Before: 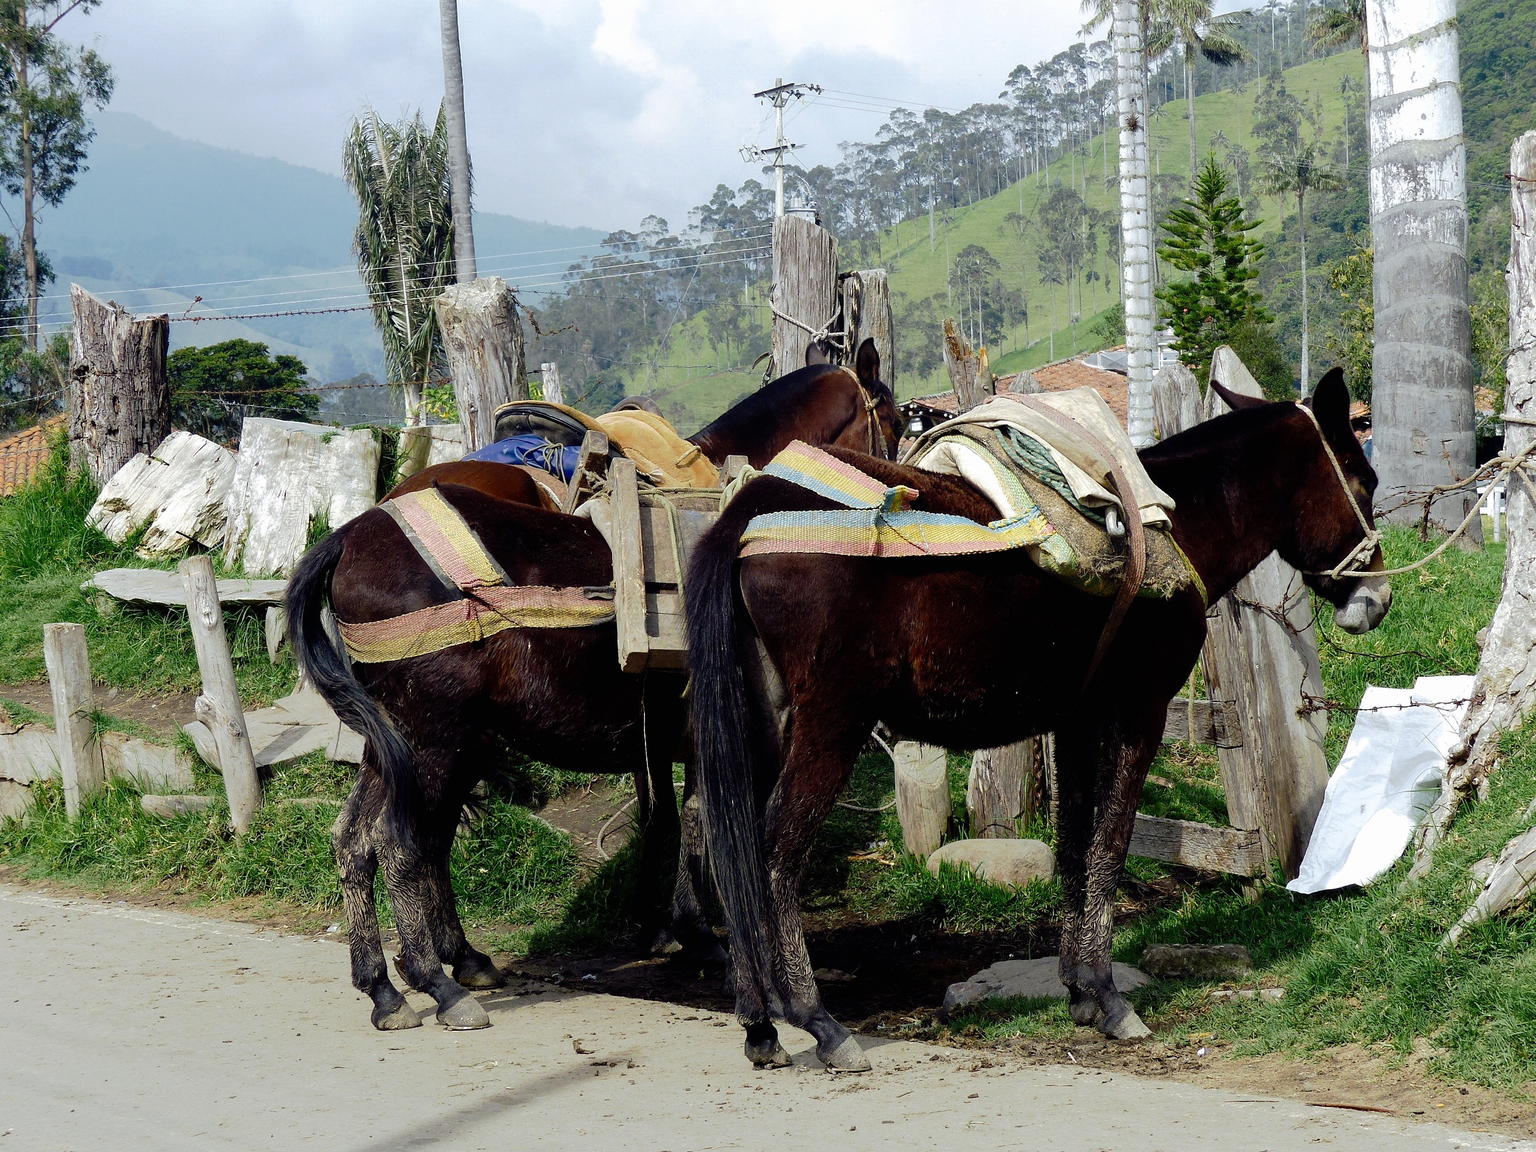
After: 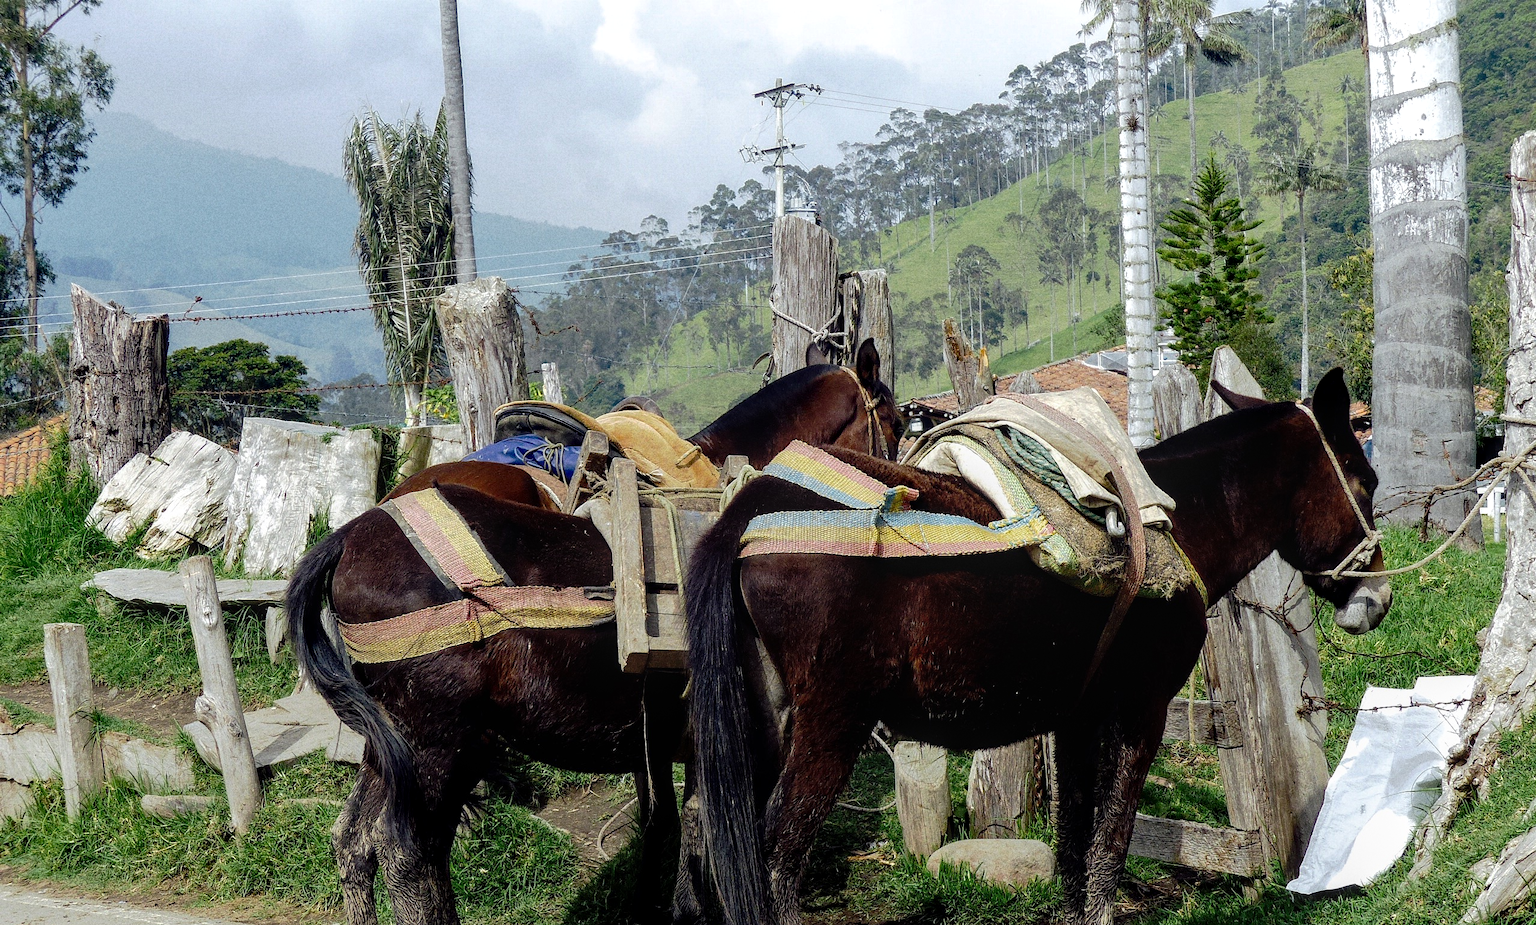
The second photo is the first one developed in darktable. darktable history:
local contrast: on, module defaults
grain: coarseness 8.68 ISO, strength 31.94%
crop: bottom 19.644%
